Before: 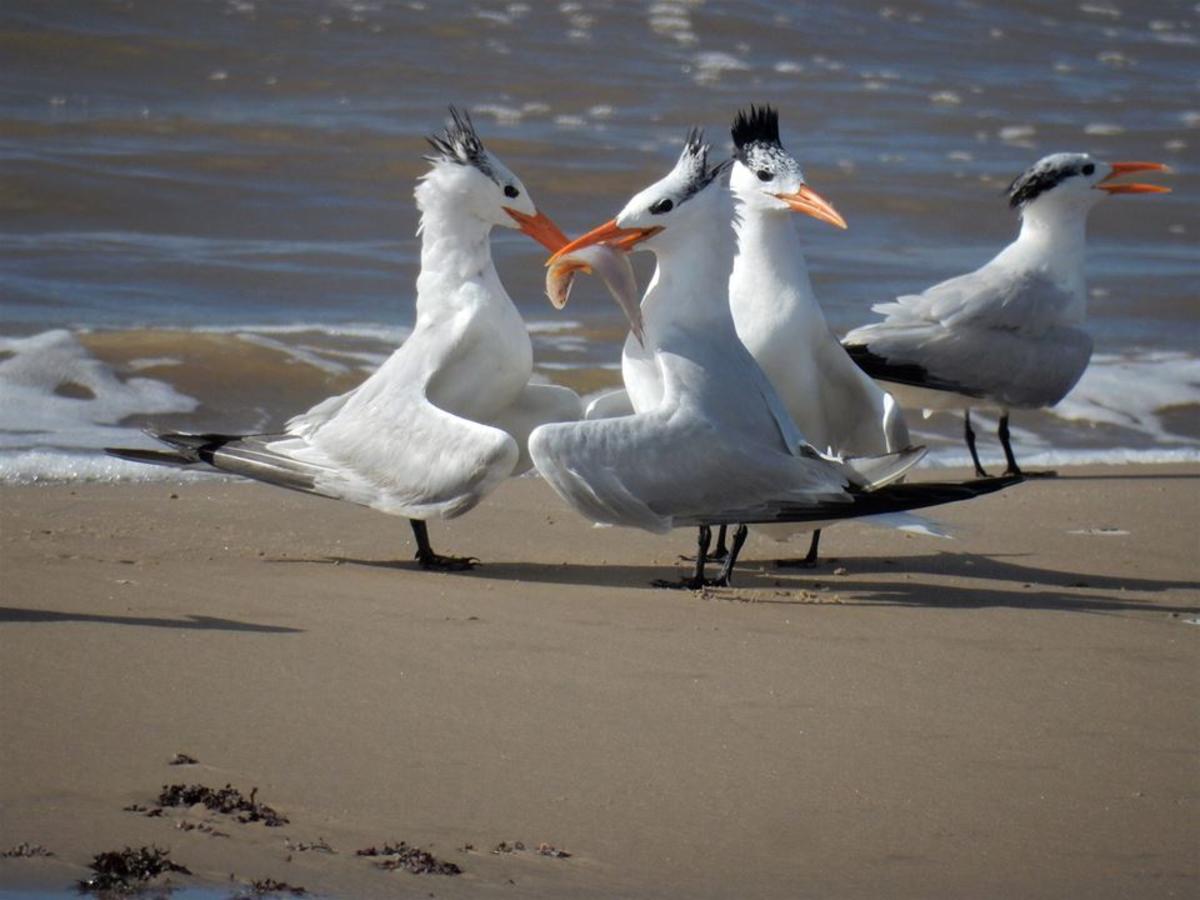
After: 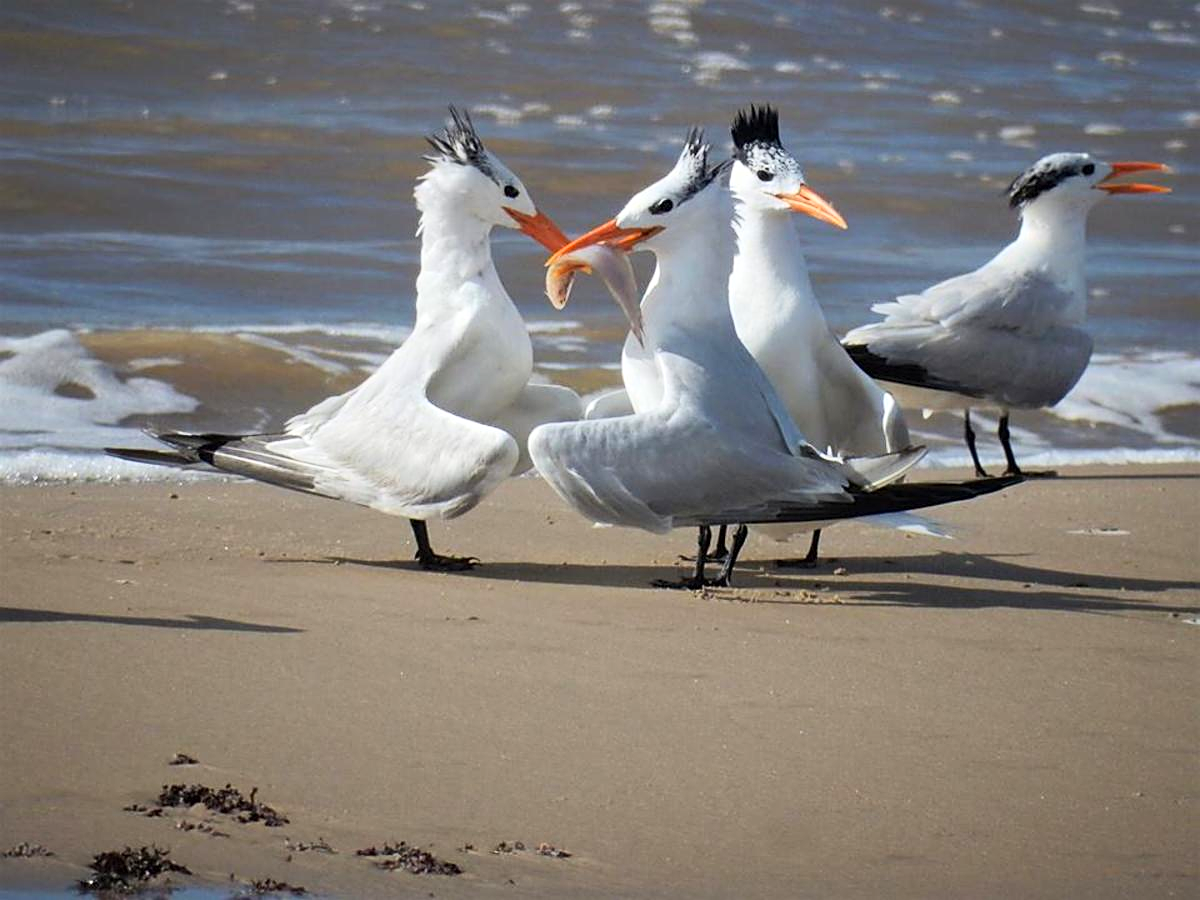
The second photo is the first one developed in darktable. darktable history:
sharpen: on, module defaults
contrast brightness saturation: contrast 0.202, brightness 0.159, saturation 0.22
